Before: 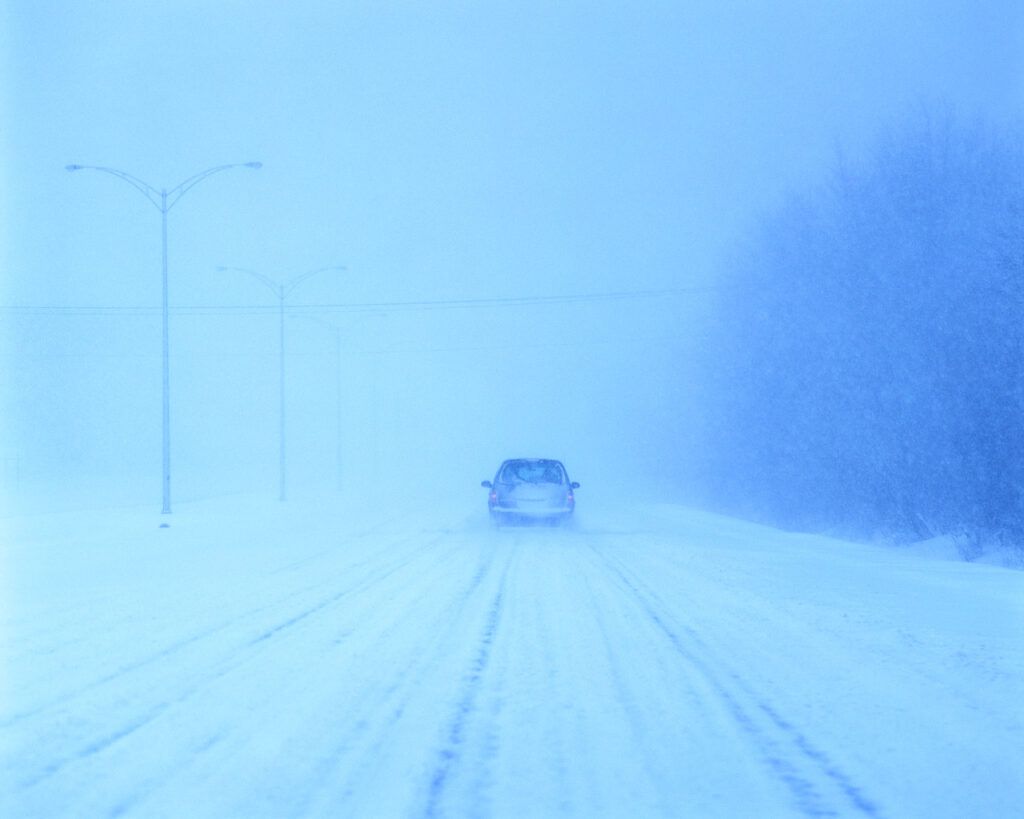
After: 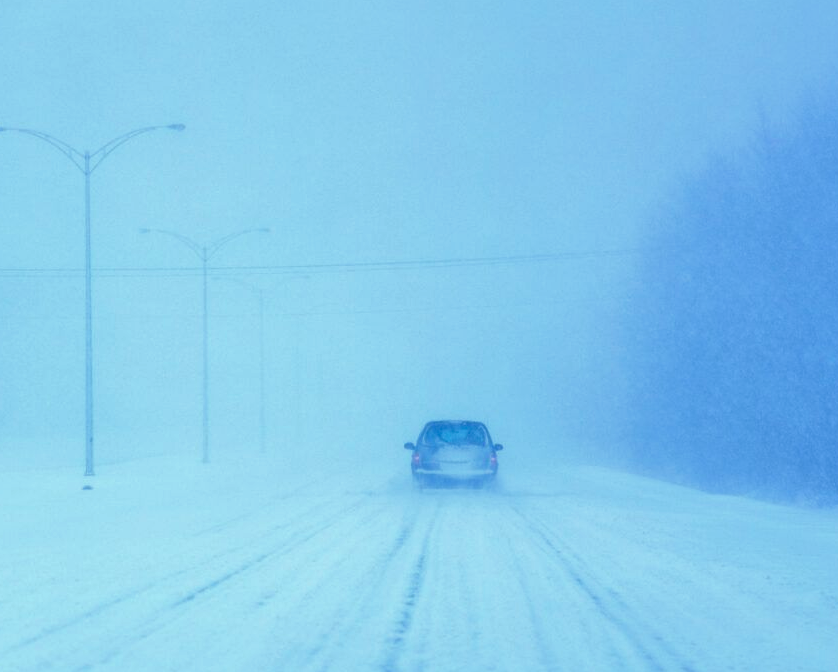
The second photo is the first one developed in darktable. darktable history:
crop and rotate: left 7.562%, top 4.698%, right 10.558%, bottom 13.179%
tone equalizer: -7 EV 0.152 EV, -6 EV 0.575 EV, -5 EV 1.13 EV, -4 EV 1.3 EV, -3 EV 1.17 EV, -2 EV 0.6 EV, -1 EV 0.168 EV
shadows and highlights: on, module defaults
